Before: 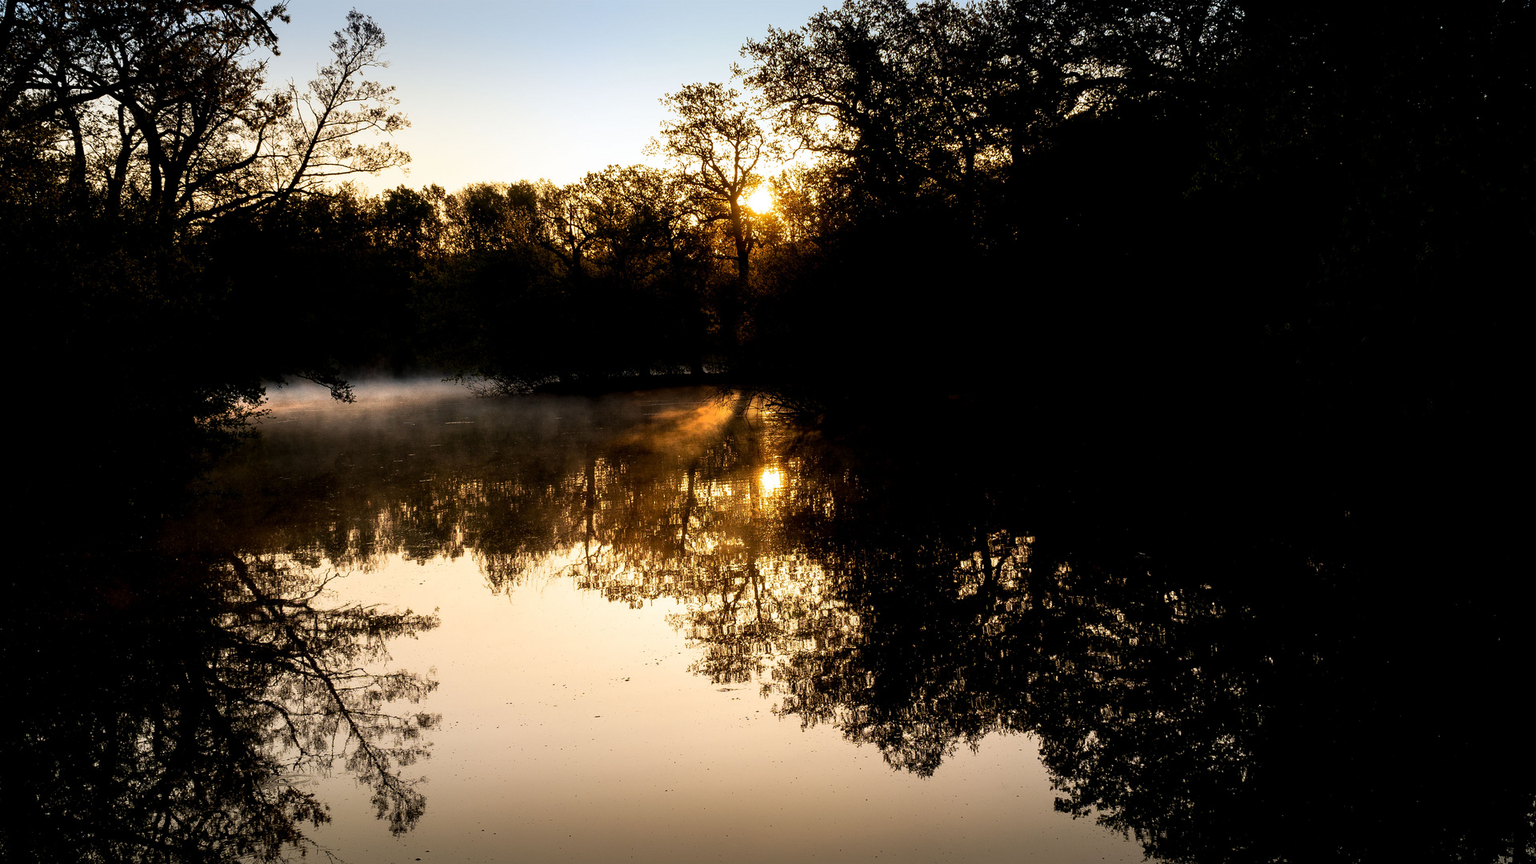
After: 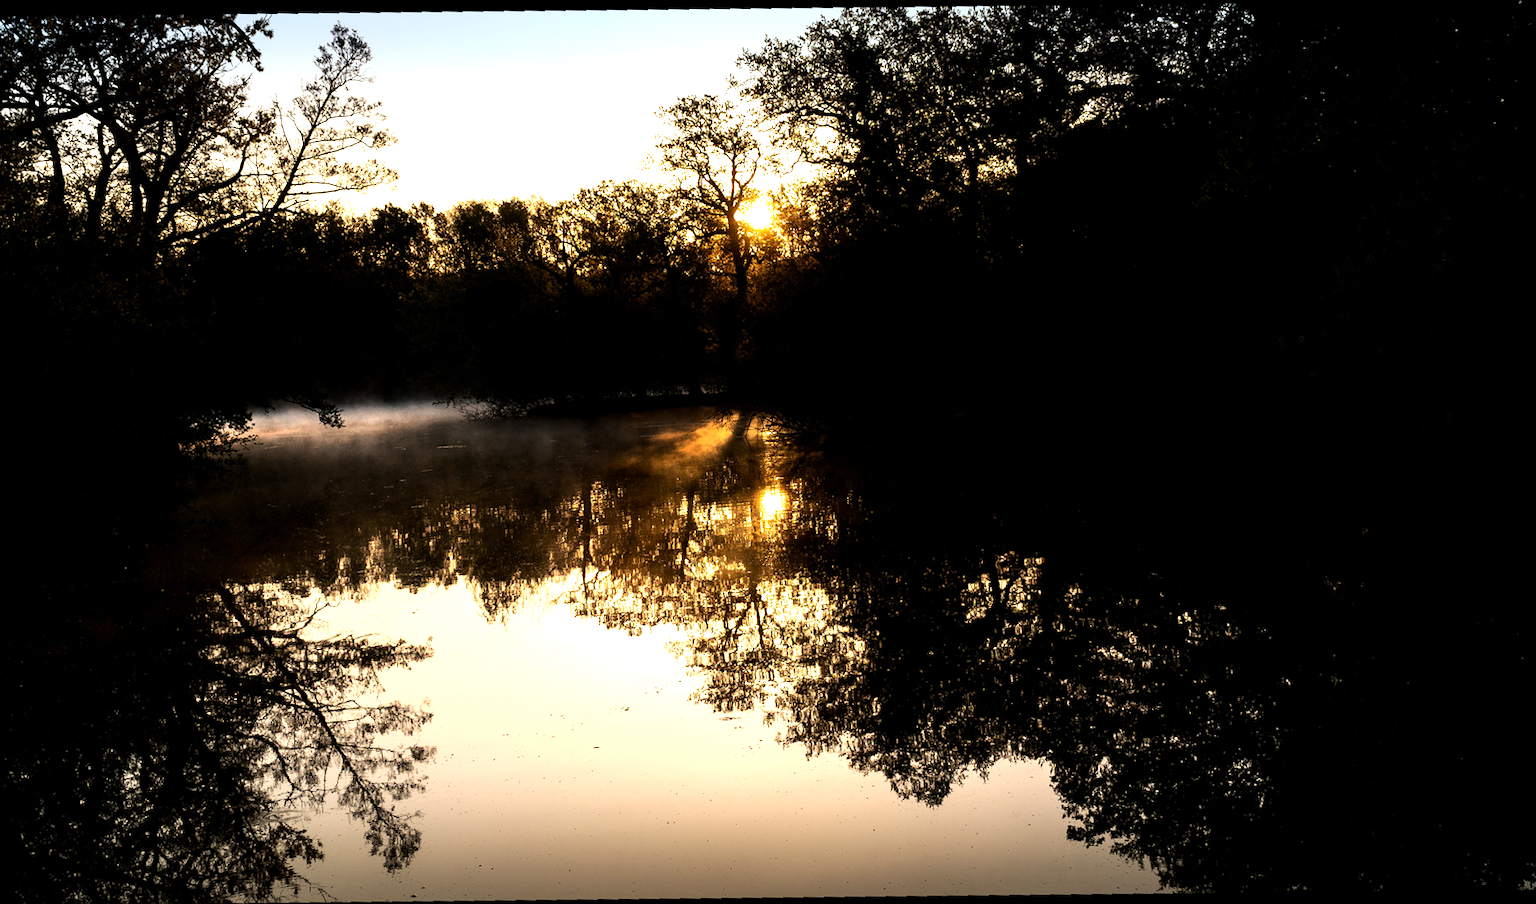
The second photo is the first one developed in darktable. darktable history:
crop and rotate: angle -1.69°
tone equalizer: -8 EV -0.75 EV, -7 EV -0.7 EV, -6 EV -0.6 EV, -5 EV -0.4 EV, -3 EV 0.4 EV, -2 EV 0.6 EV, -1 EV 0.7 EV, +0 EV 0.75 EV, edges refinement/feathering 500, mask exposure compensation -1.57 EV, preserve details no
rotate and perspective: rotation -2.29°, automatic cropping off
